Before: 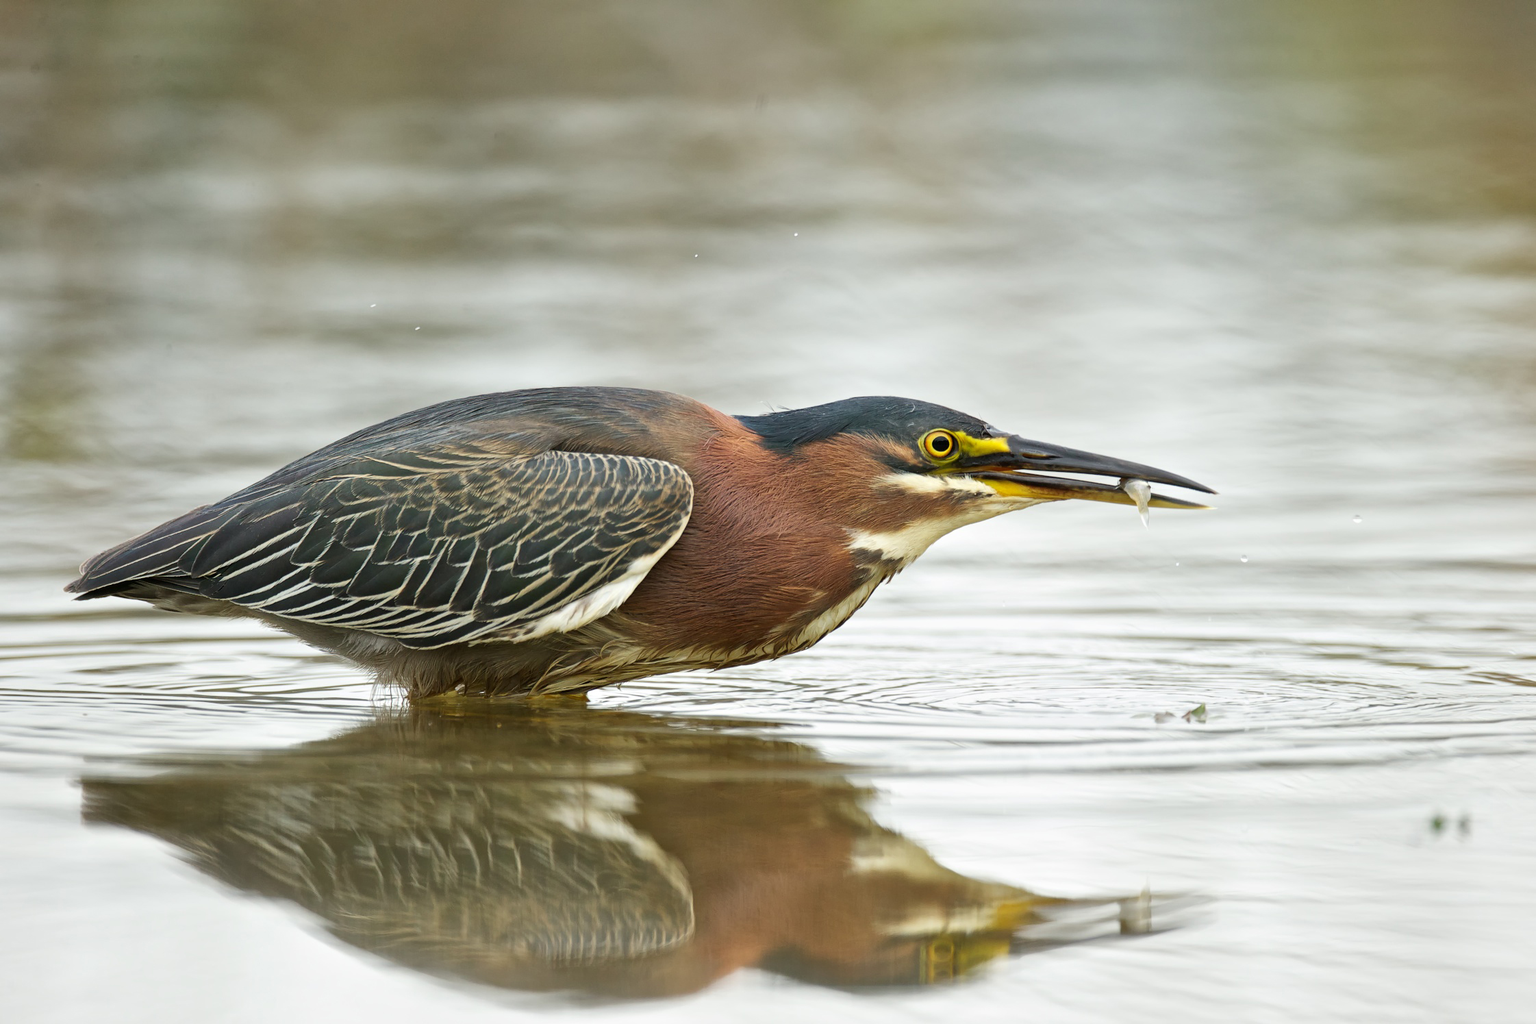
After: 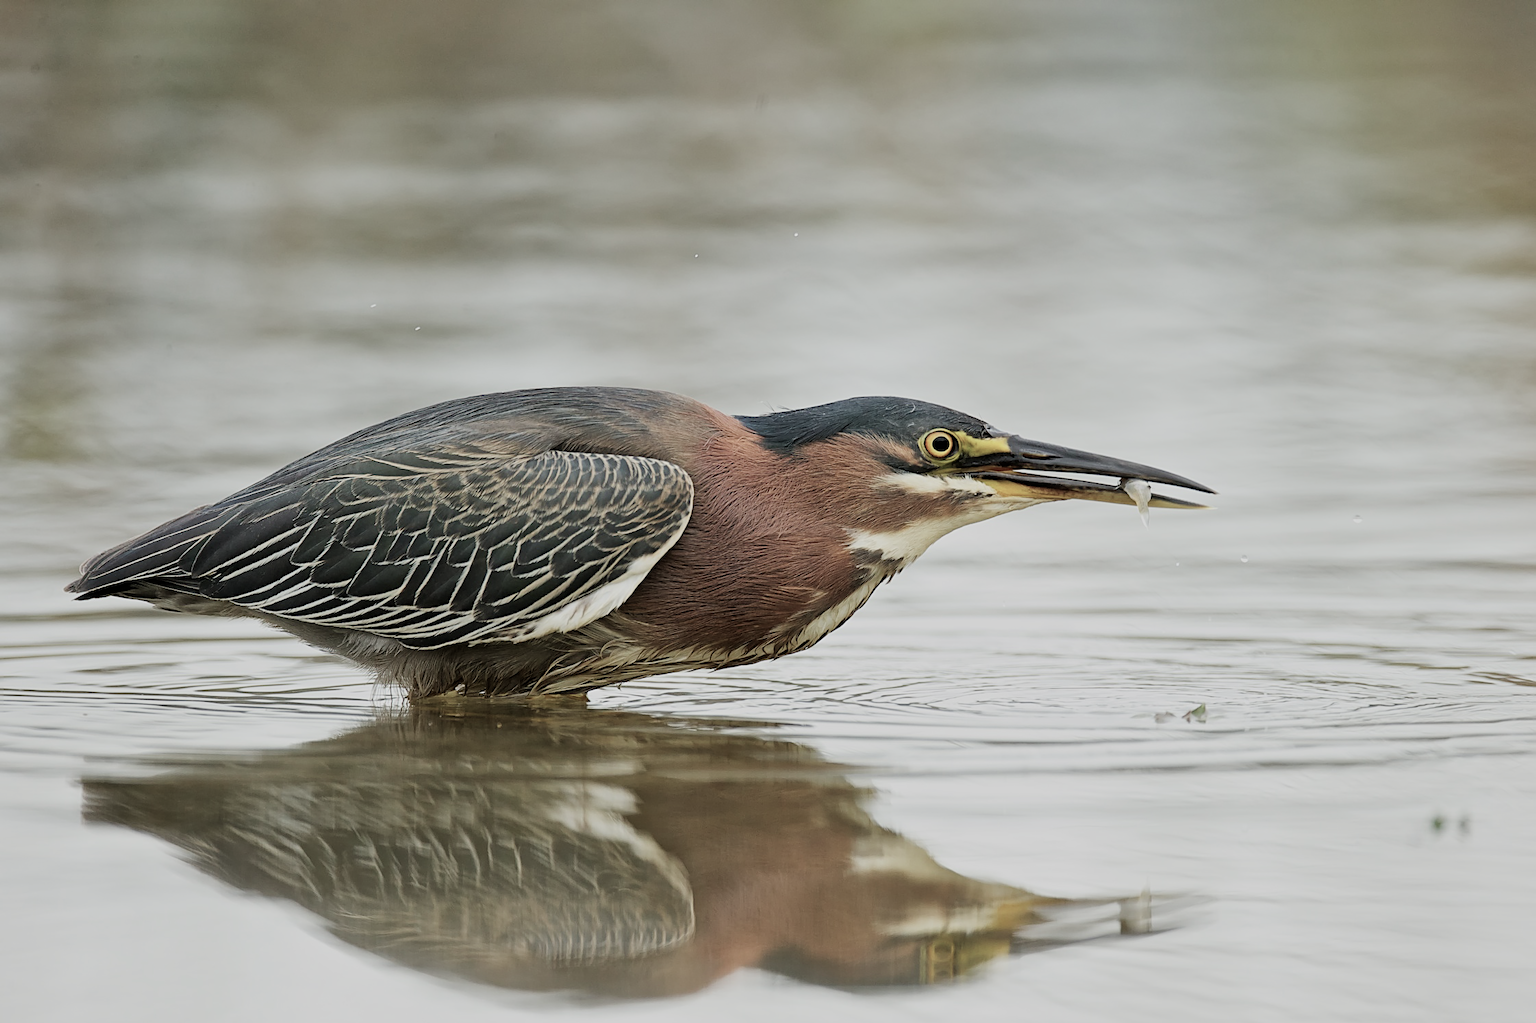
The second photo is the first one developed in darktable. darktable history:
filmic rgb: black relative exposure -7.65 EV, white relative exposure 4.56 EV, hardness 3.61
sharpen: on, module defaults
color balance: input saturation 100.43%, contrast fulcrum 14.22%, output saturation 70.41%
